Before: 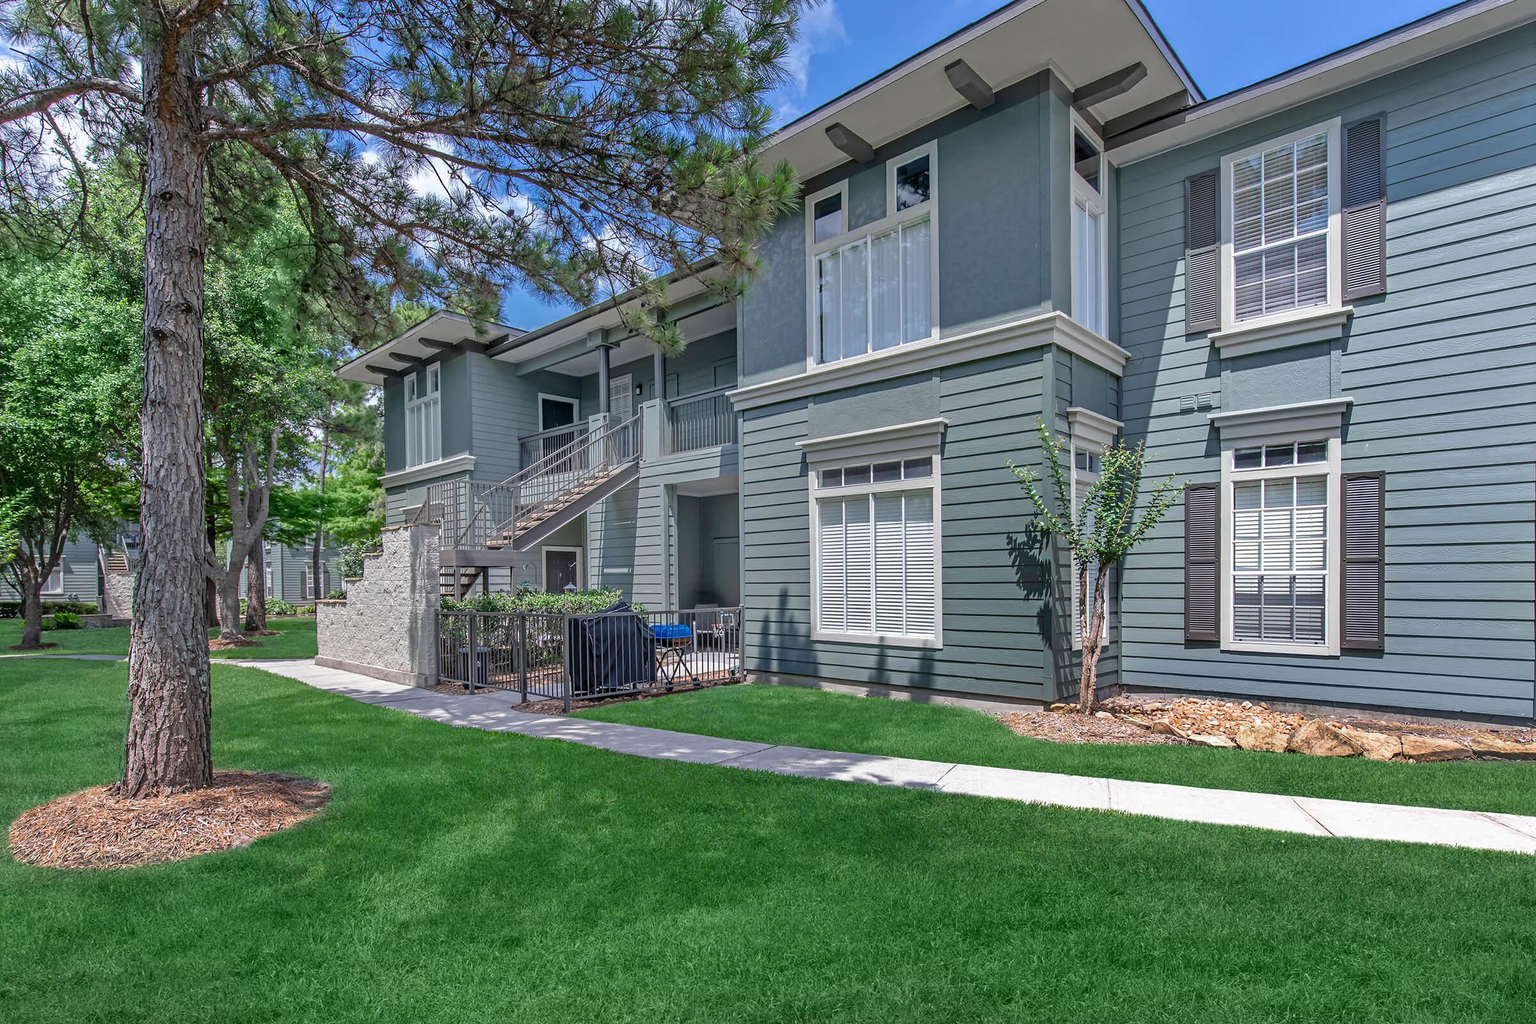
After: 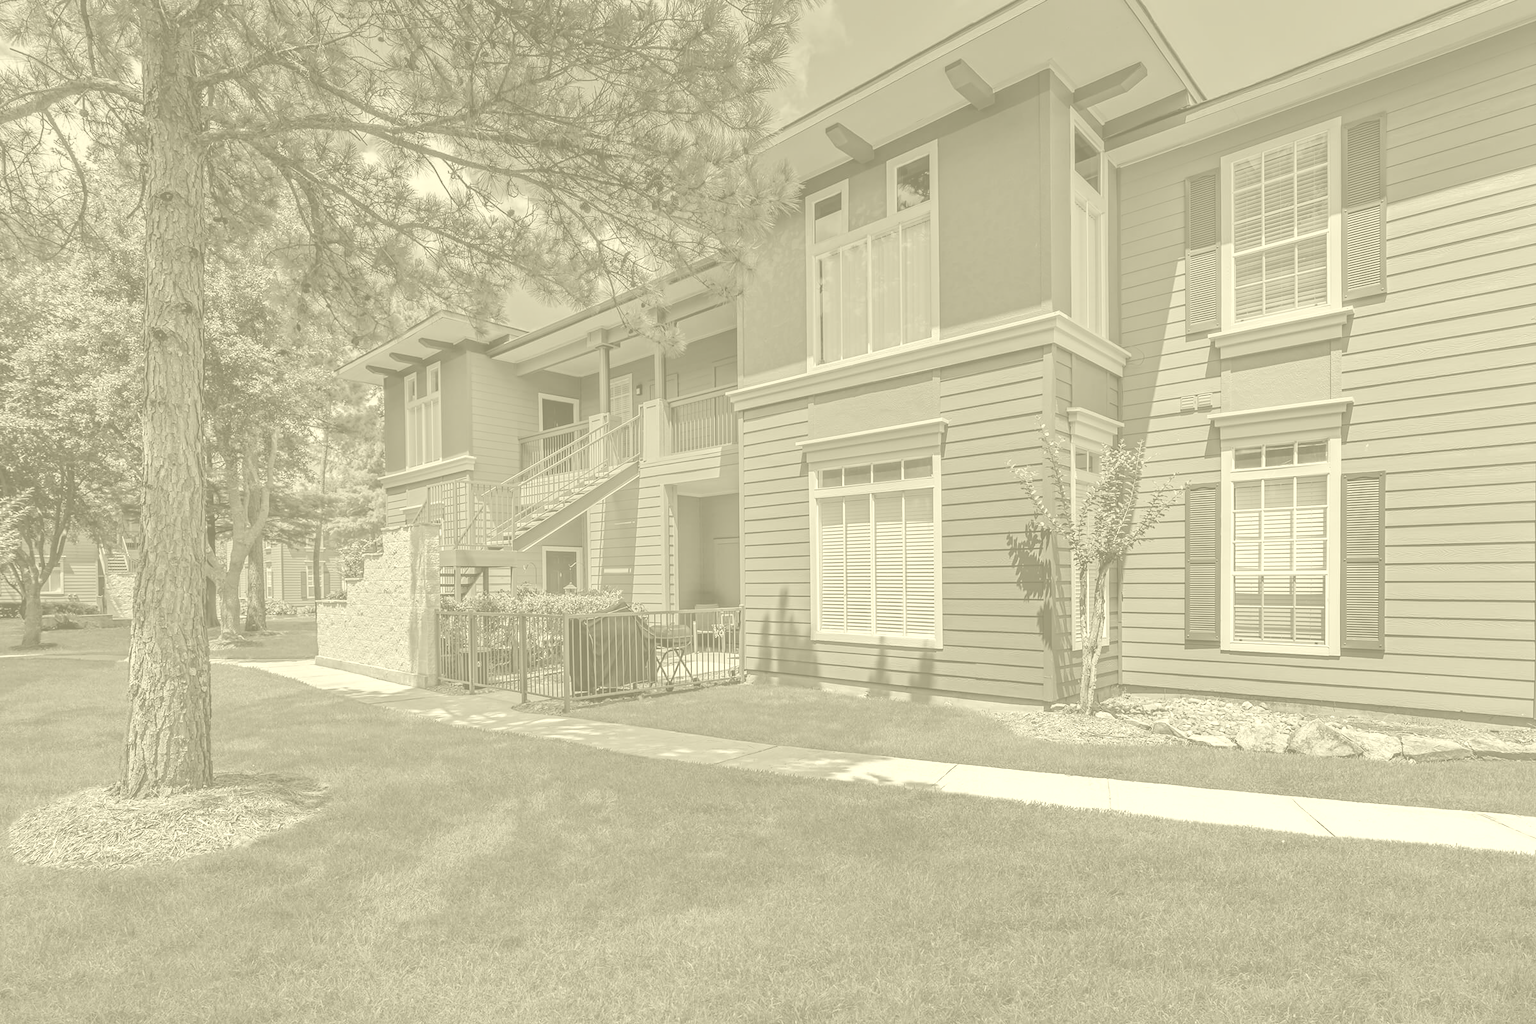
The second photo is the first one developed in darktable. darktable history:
colorize: hue 43.2°, saturation 40%, version 1
bloom: size 3%, threshold 100%, strength 0%
graduated density: on, module defaults
